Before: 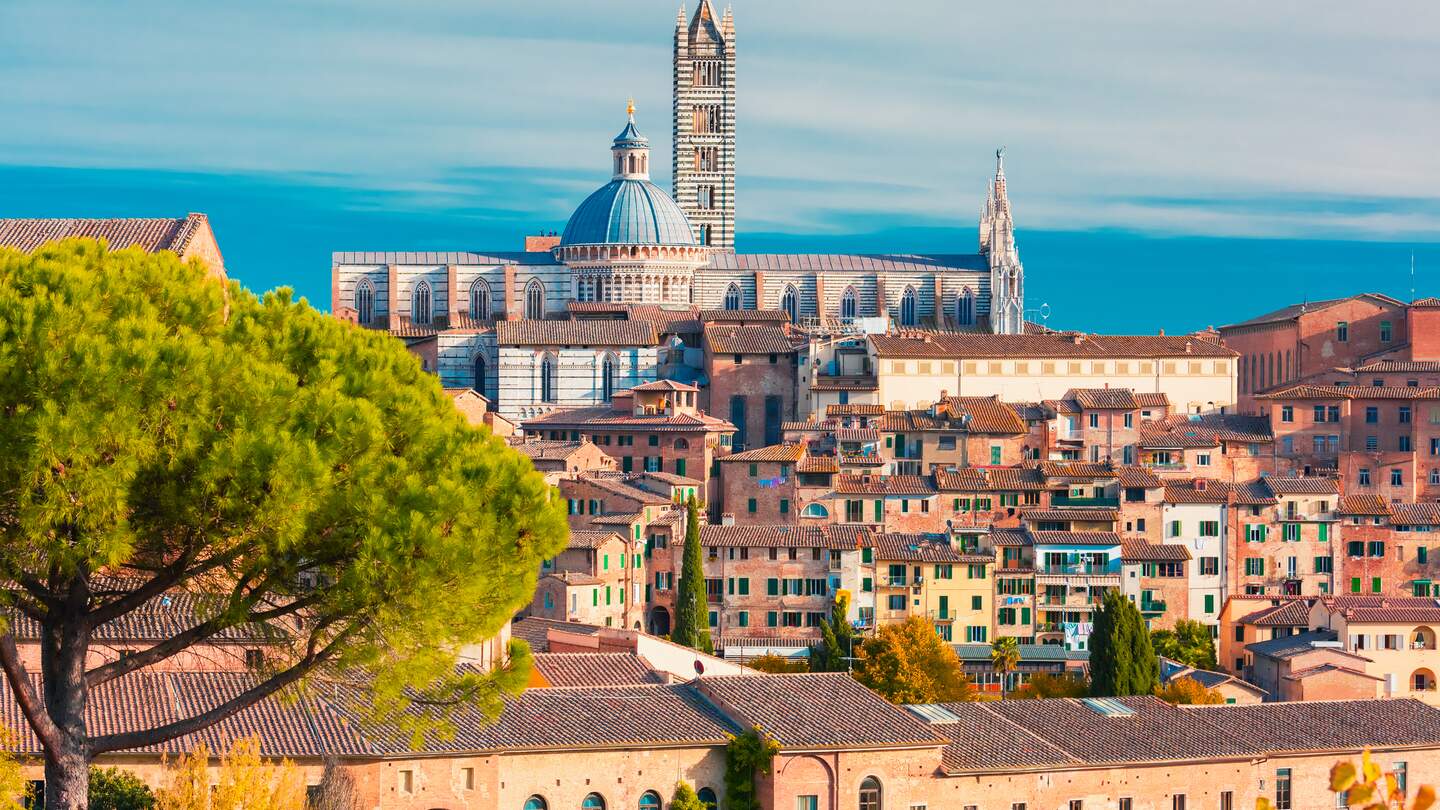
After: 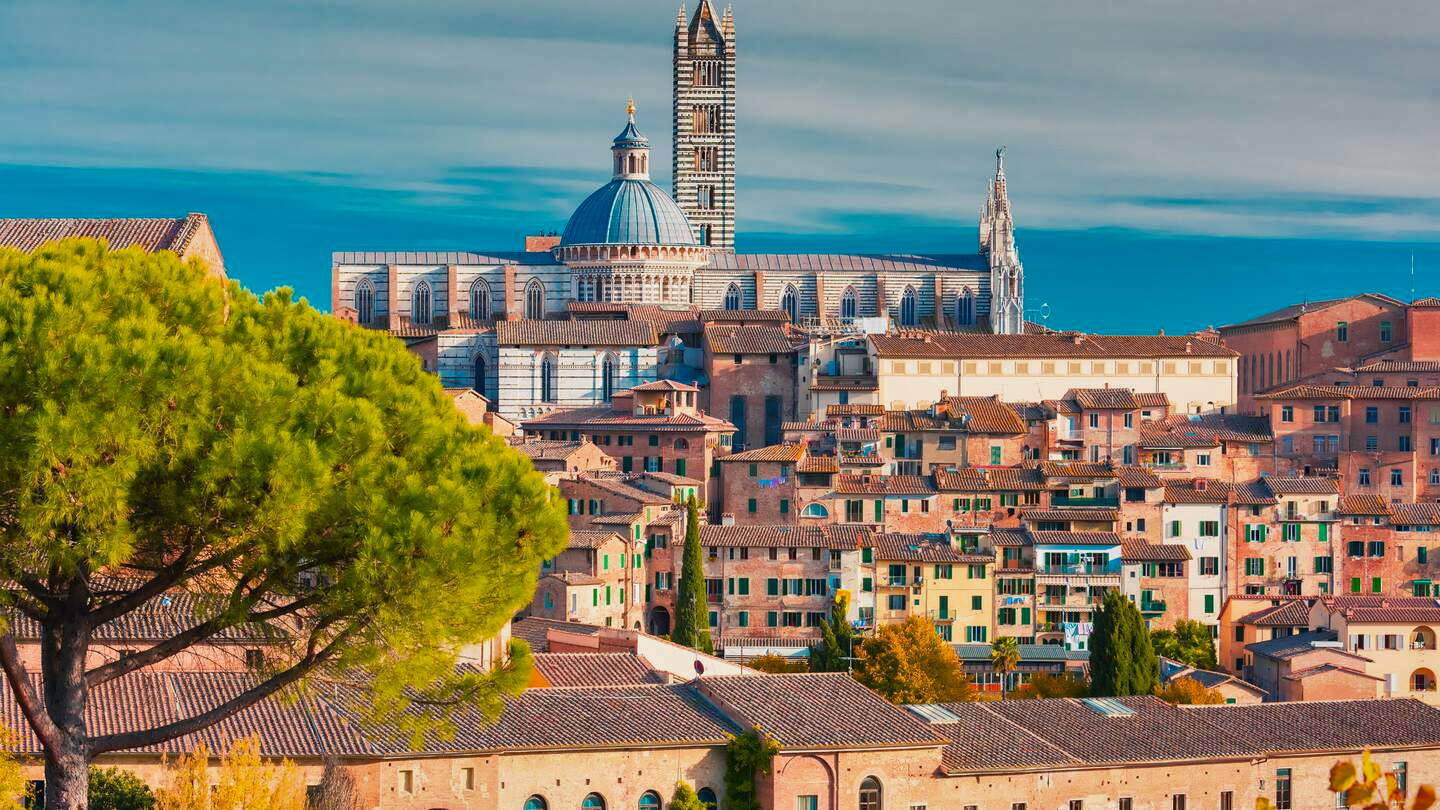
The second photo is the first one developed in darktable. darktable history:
shadows and highlights: white point adjustment -3.64, highlights -63.34, highlights color adjustment 42%, soften with gaussian
